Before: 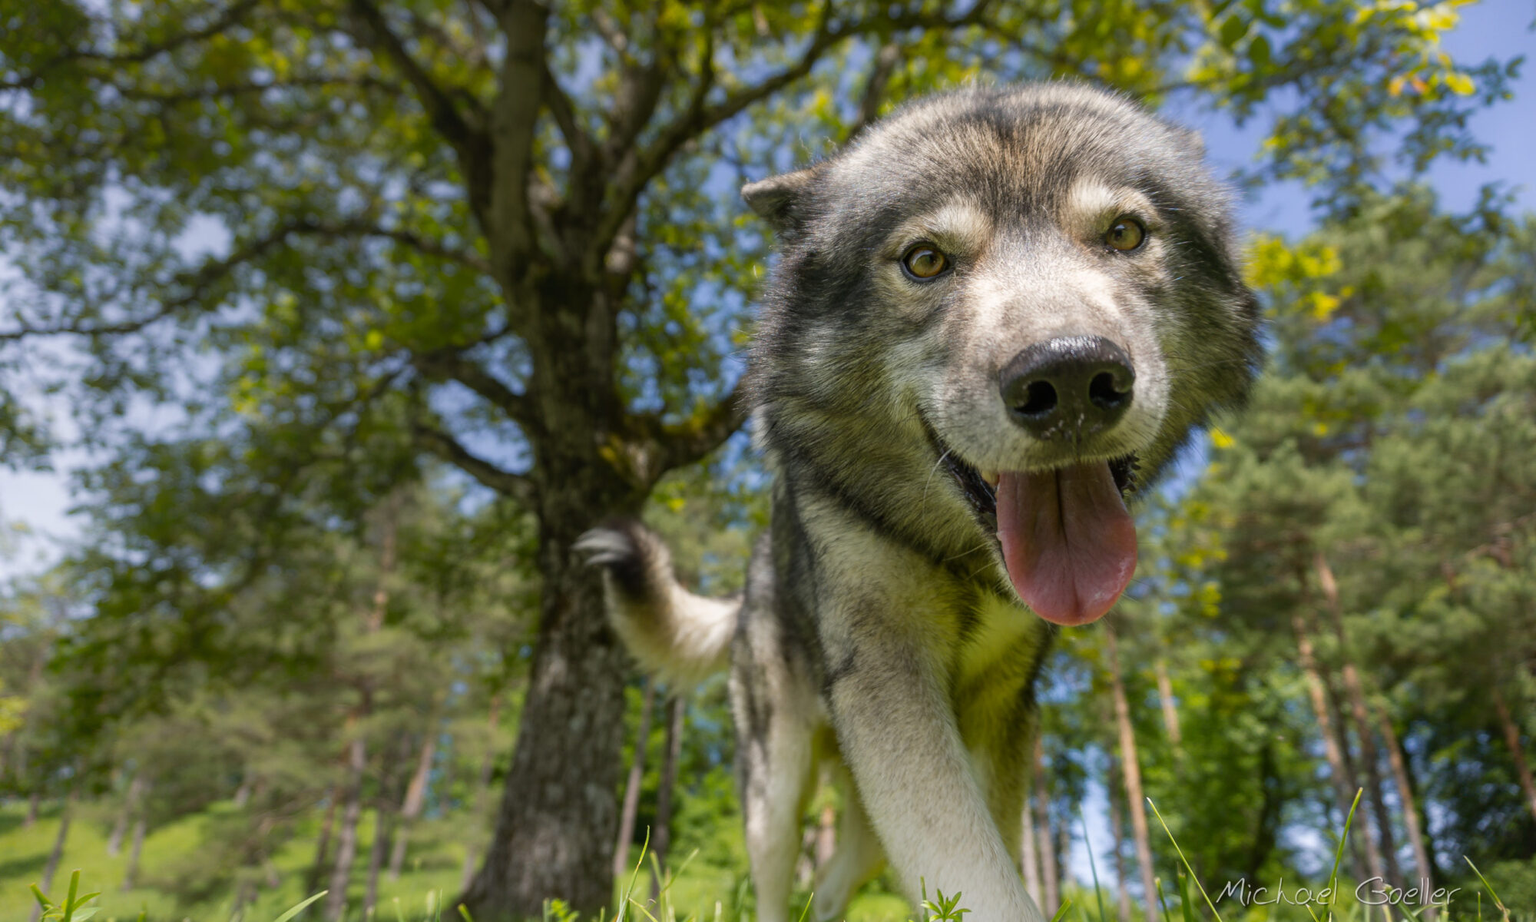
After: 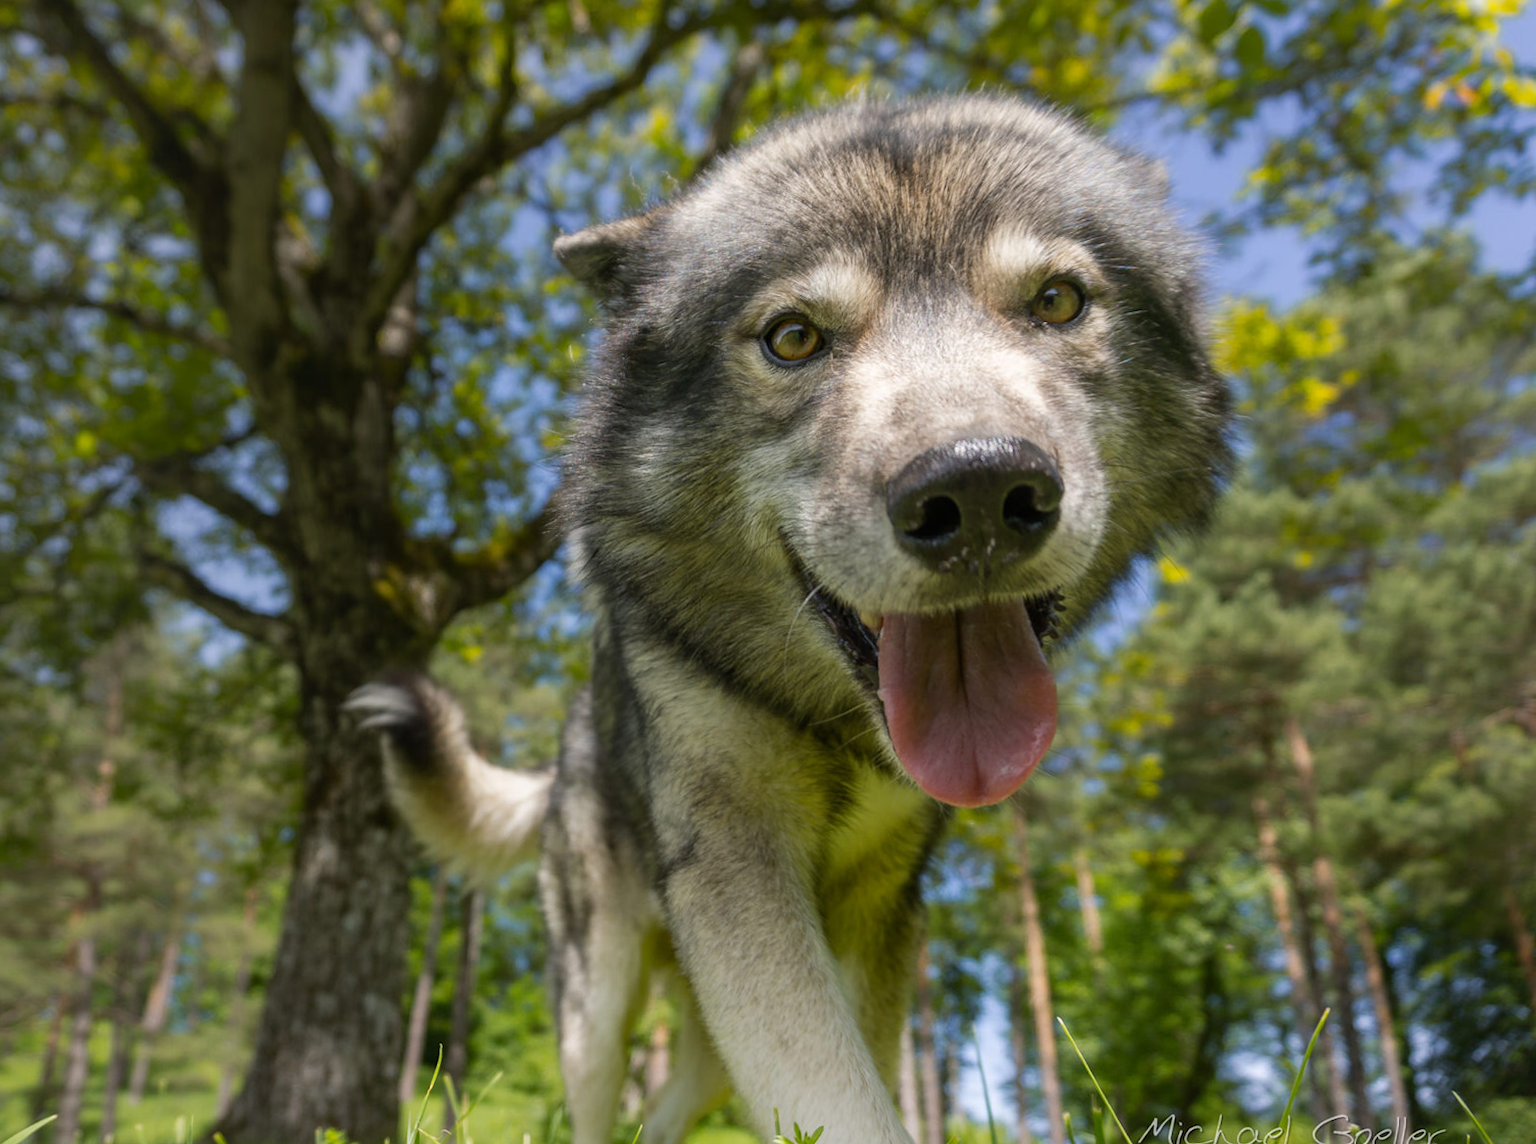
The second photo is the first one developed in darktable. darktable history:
rotate and perspective: rotation 0.074°, lens shift (vertical) 0.096, lens shift (horizontal) -0.041, crop left 0.043, crop right 0.952, crop top 0.024, crop bottom 0.979
crop: left 17.582%, bottom 0.031%
